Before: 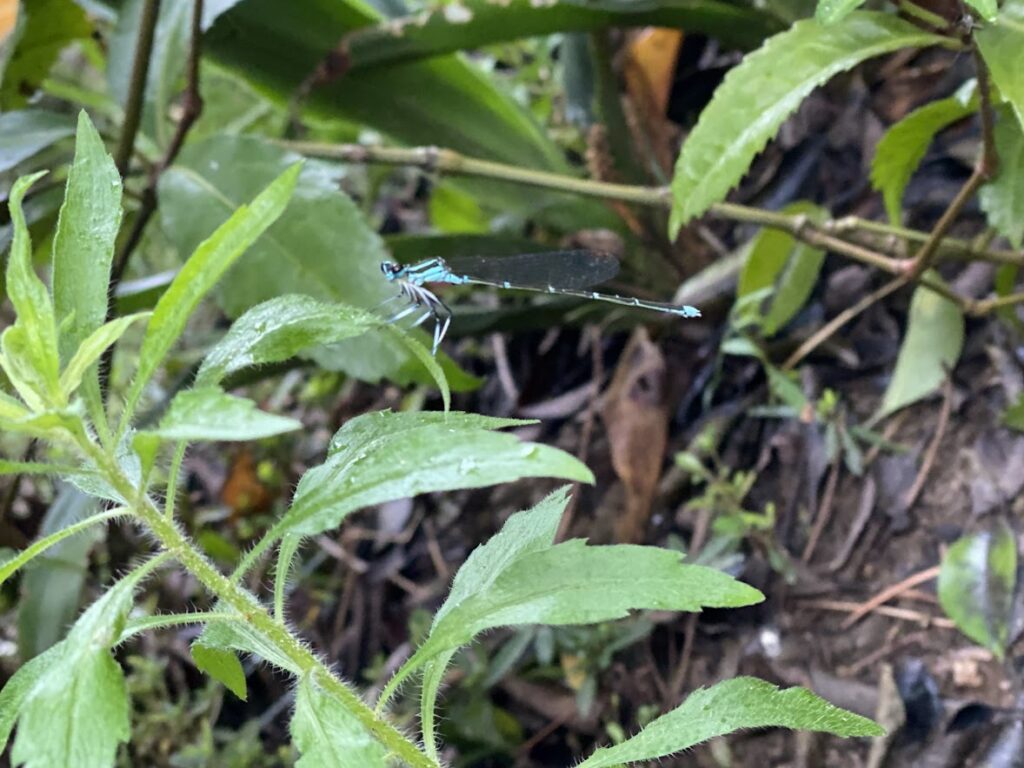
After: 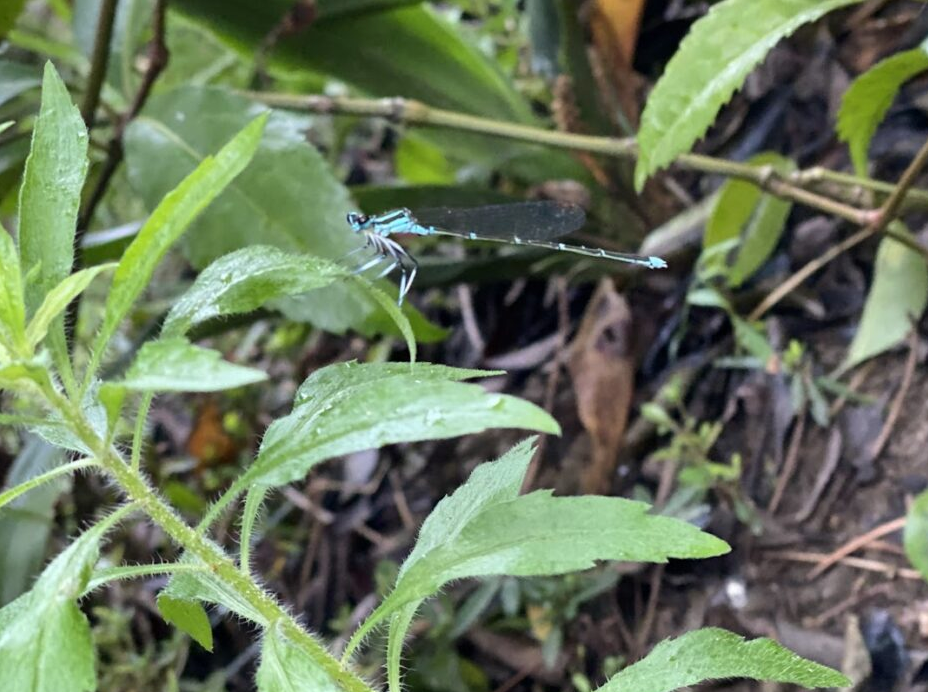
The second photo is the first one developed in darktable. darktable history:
crop: left 3.336%, top 6.46%, right 5.967%, bottom 3.328%
contrast brightness saturation: contrast 0.047
shadows and highlights: low approximation 0.01, soften with gaussian
